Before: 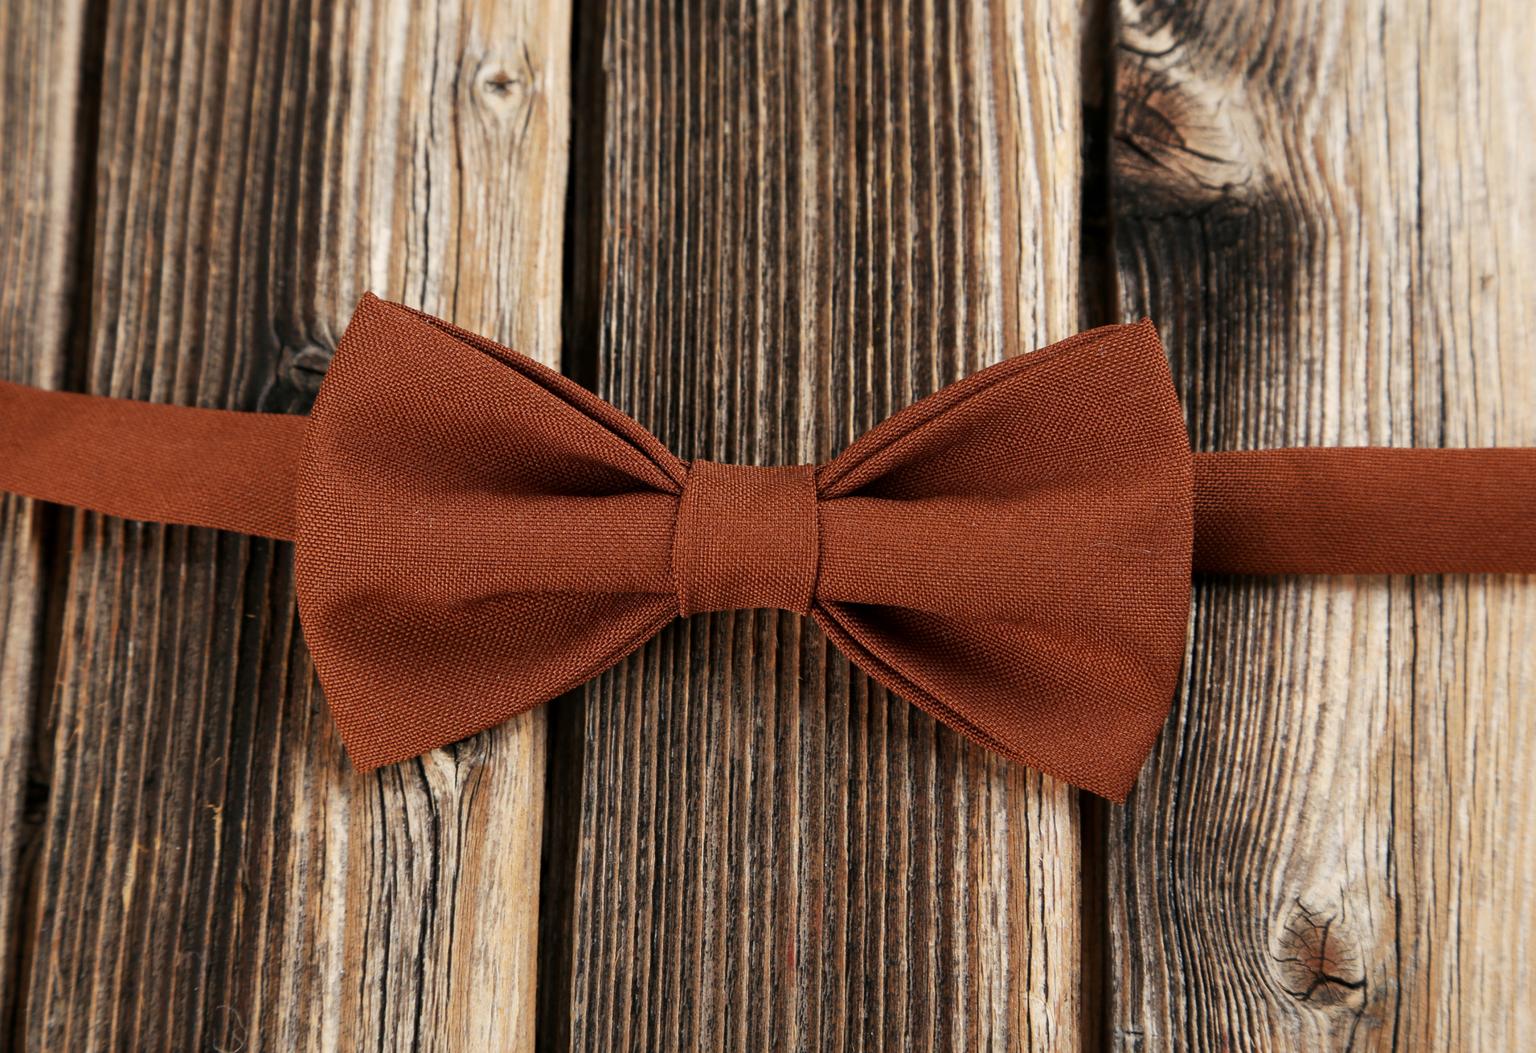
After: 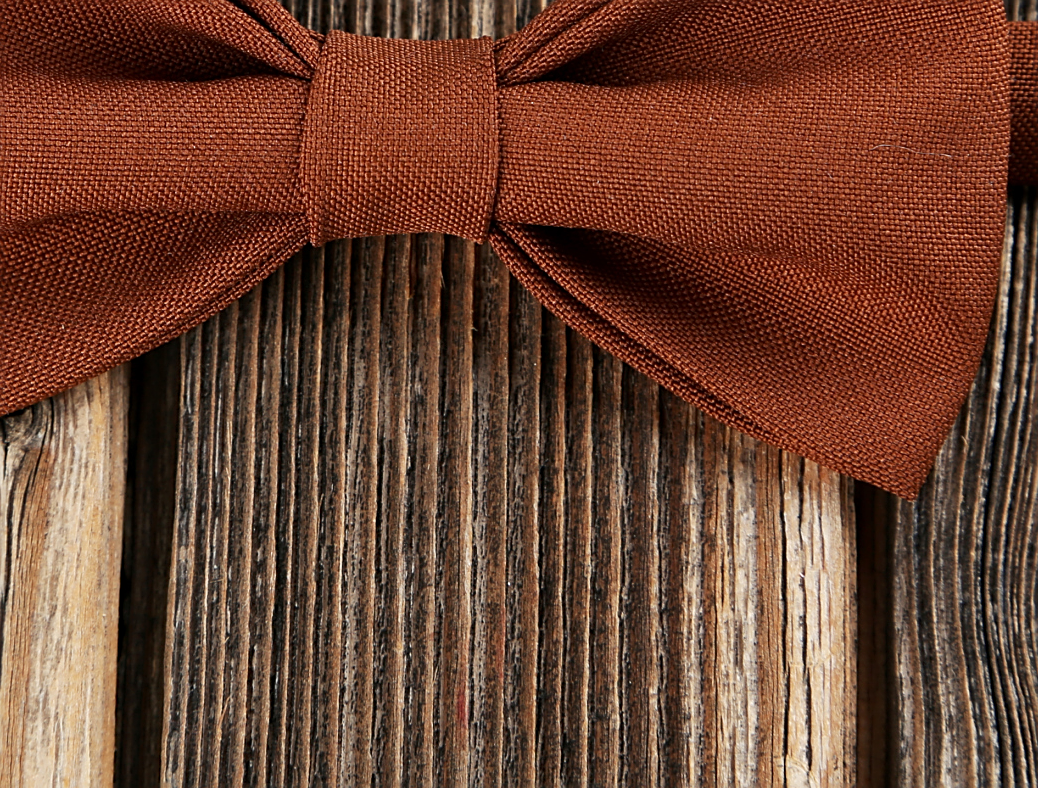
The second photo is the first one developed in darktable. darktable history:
crop: left 29.468%, top 41.569%, right 20.935%, bottom 3.499%
sharpen: on, module defaults
